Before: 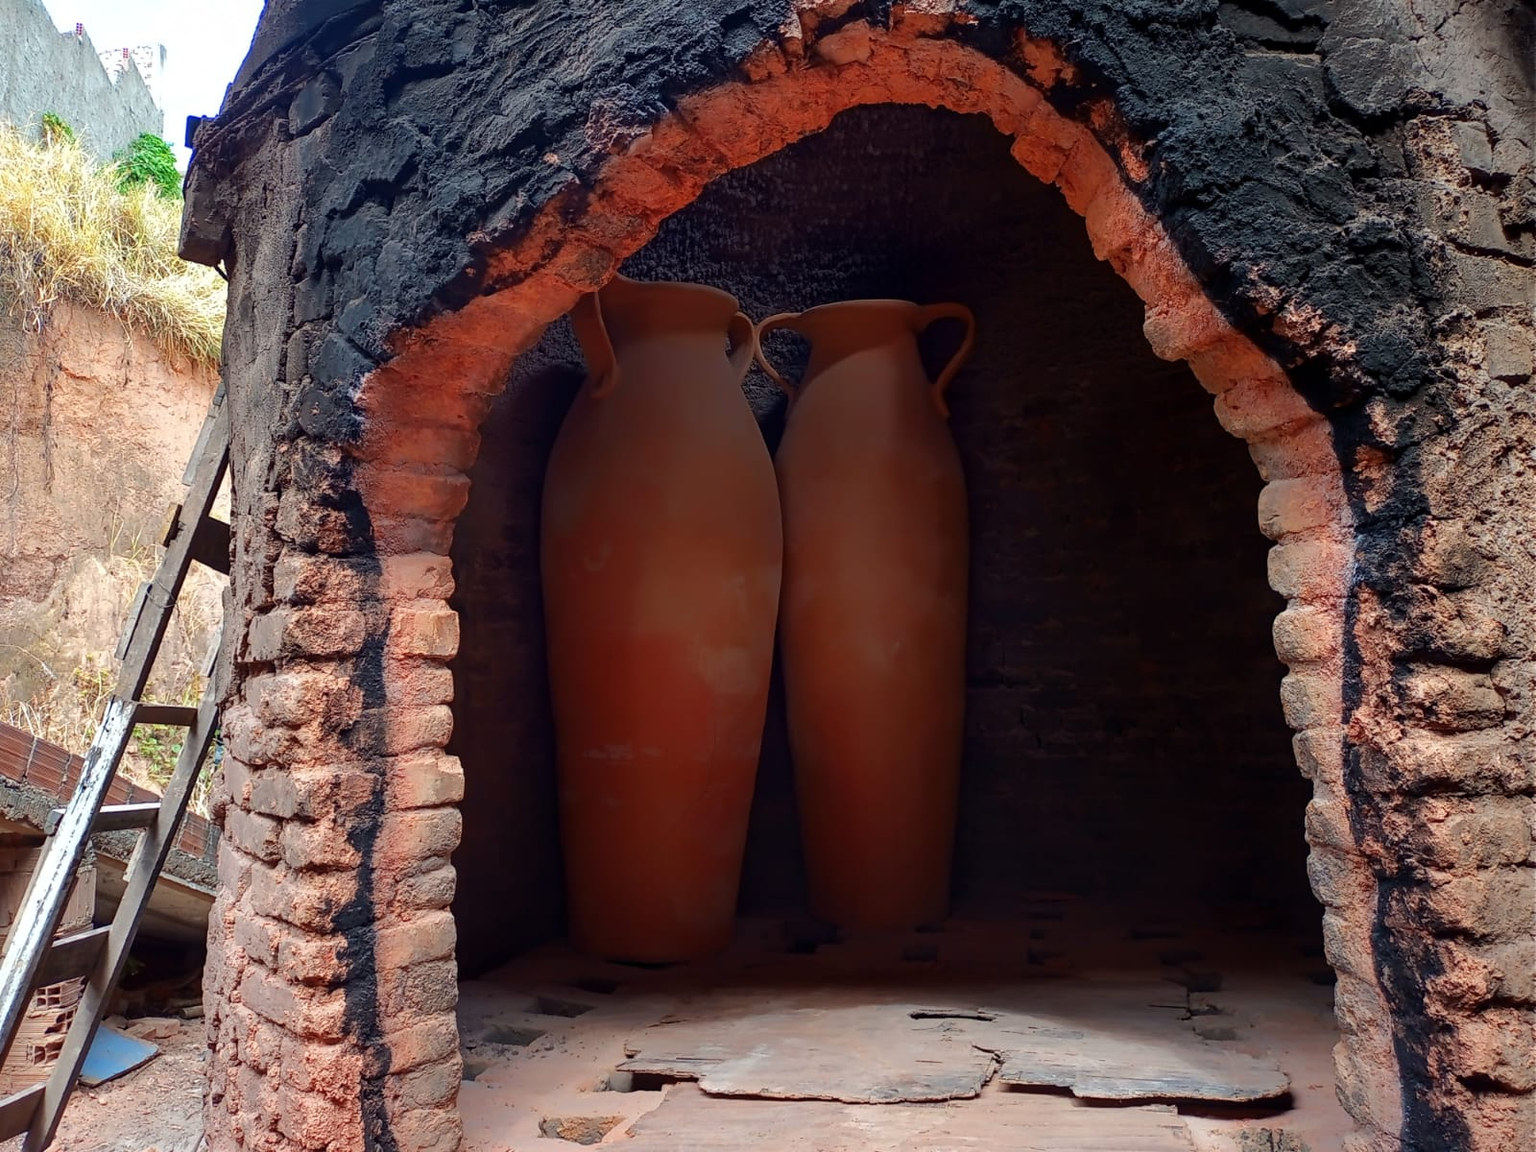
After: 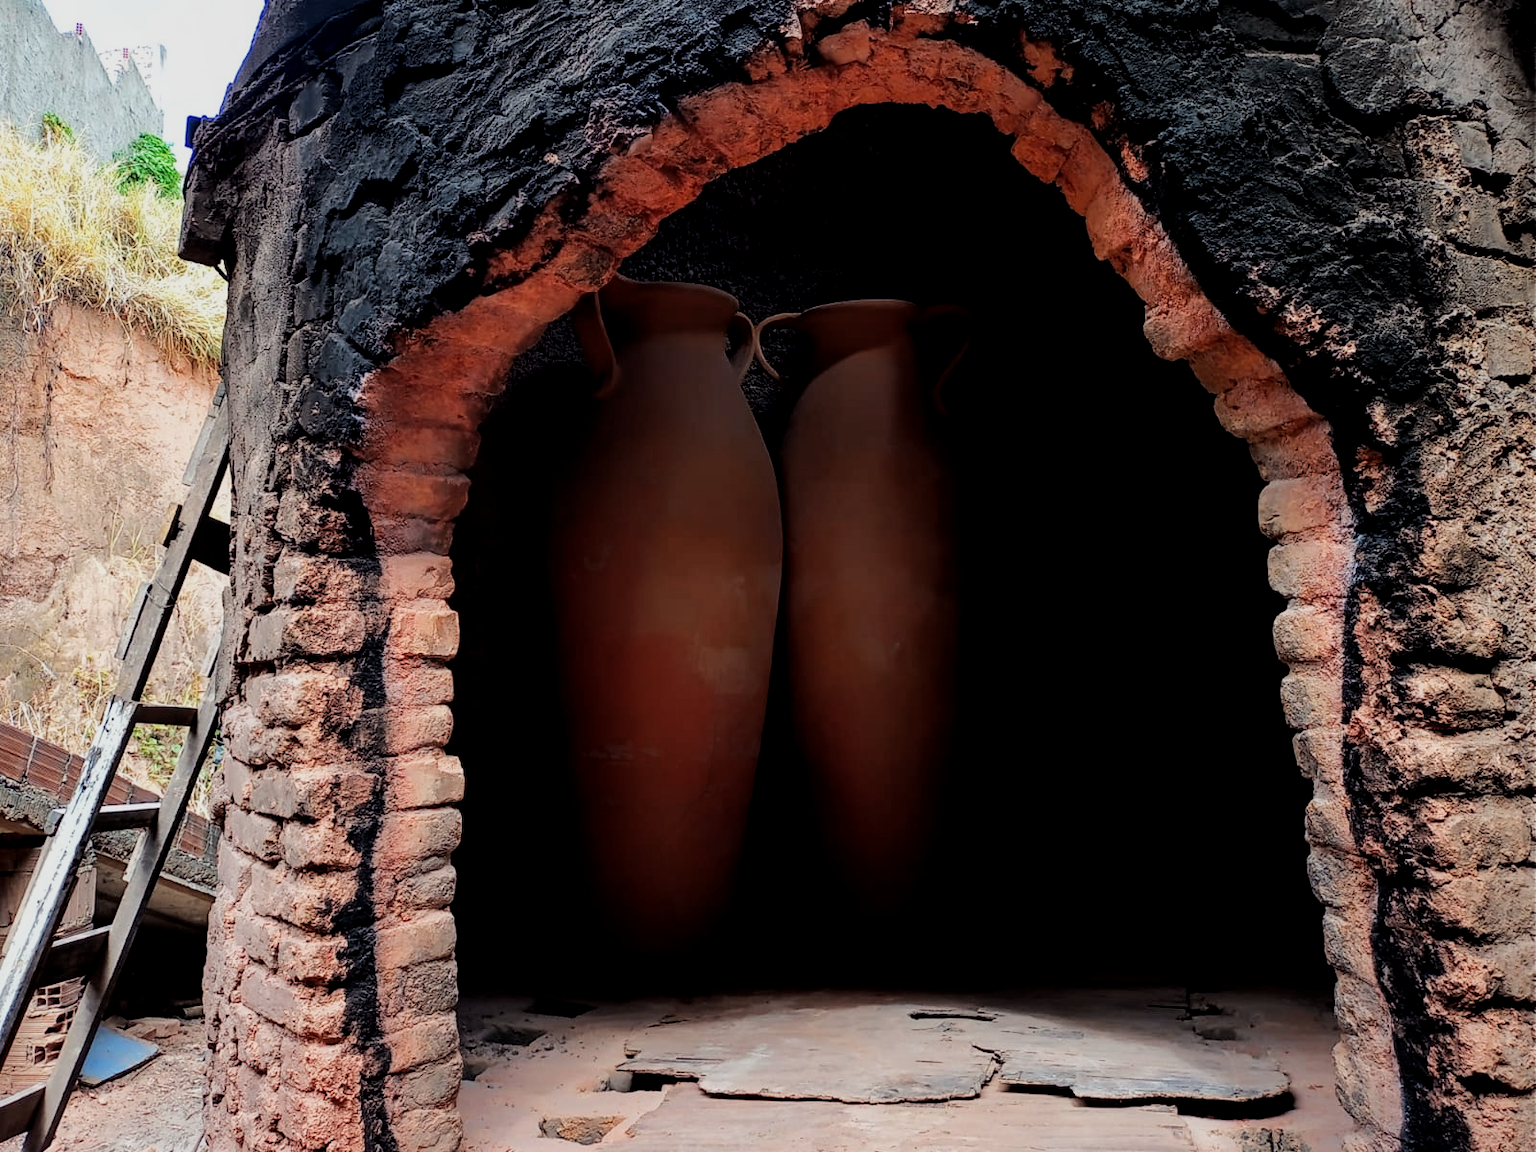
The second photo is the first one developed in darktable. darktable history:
local contrast: highlights 100%, shadows 100%, detail 120%, midtone range 0.2
filmic rgb: black relative exposure -5 EV, hardness 2.88, contrast 1.3, highlights saturation mix -30%
